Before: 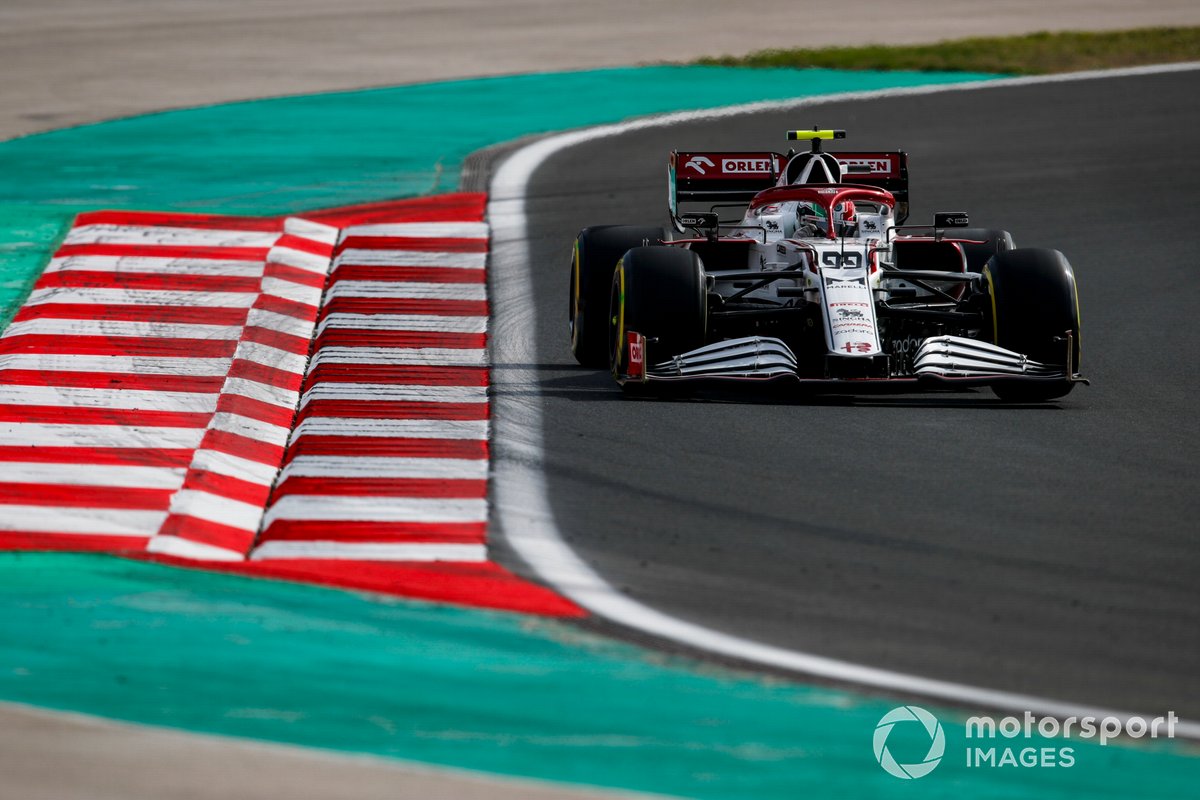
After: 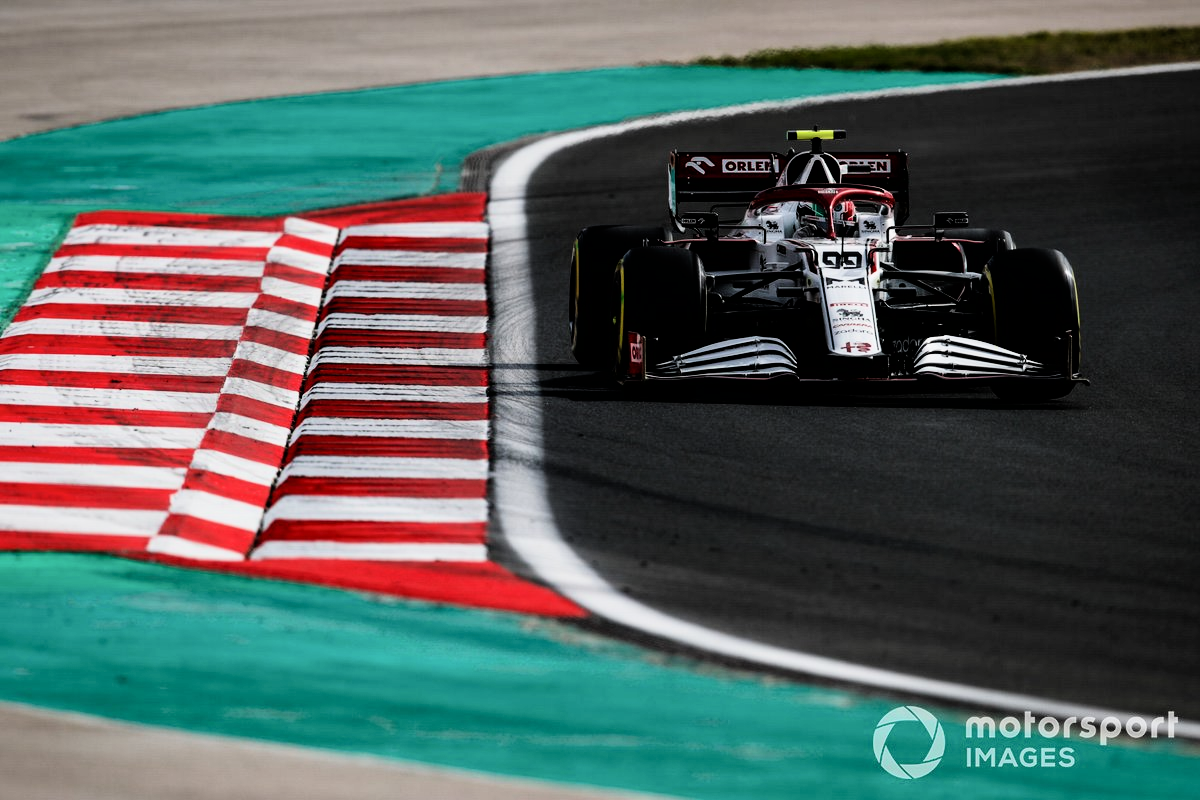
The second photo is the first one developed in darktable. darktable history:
filmic rgb: black relative exposure -5.3 EV, white relative exposure 2.88 EV, threshold 2.99 EV, dynamic range scaling -37.5%, hardness 3.99, contrast 1.59, highlights saturation mix -0.929%, enable highlight reconstruction true
